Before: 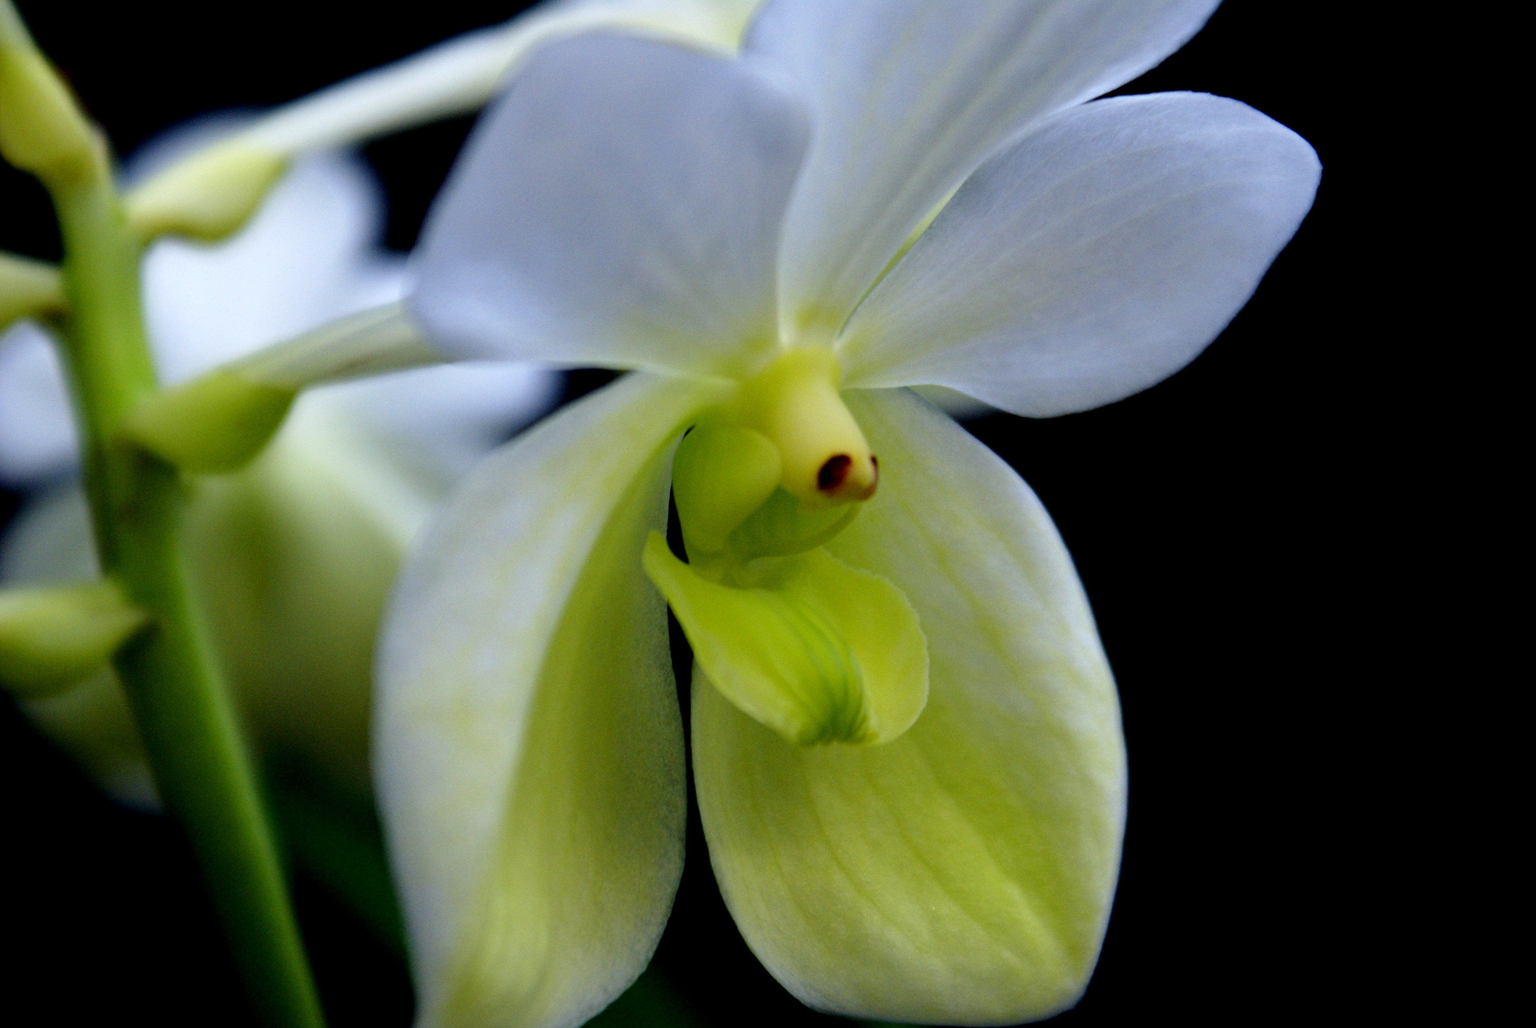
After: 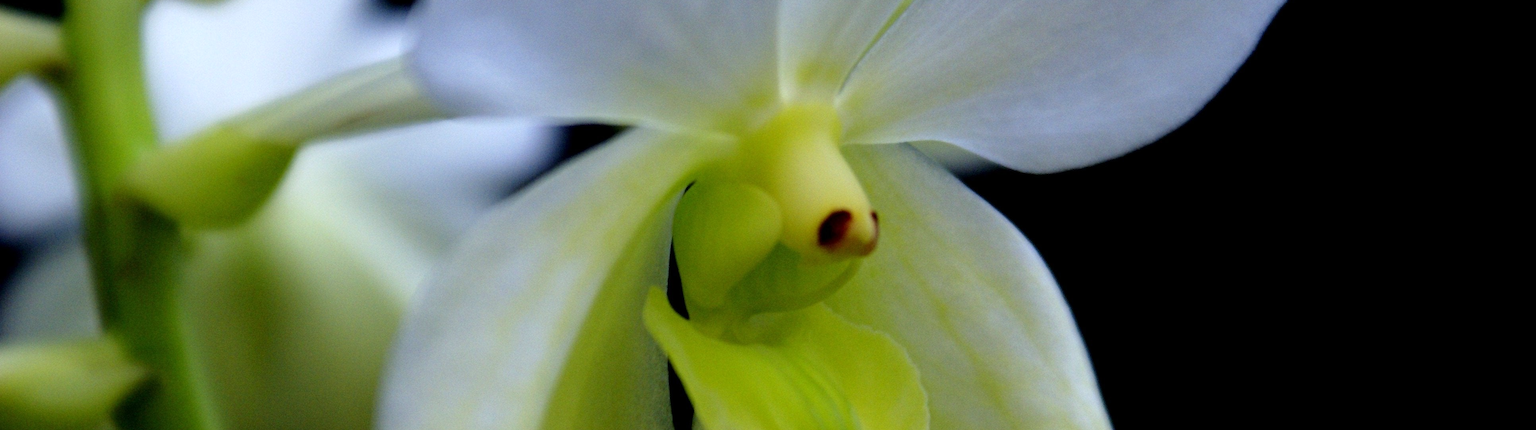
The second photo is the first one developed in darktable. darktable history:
white balance: red 0.986, blue 1.01
crop and rotate: top 23.84%, bottom 34.294%
